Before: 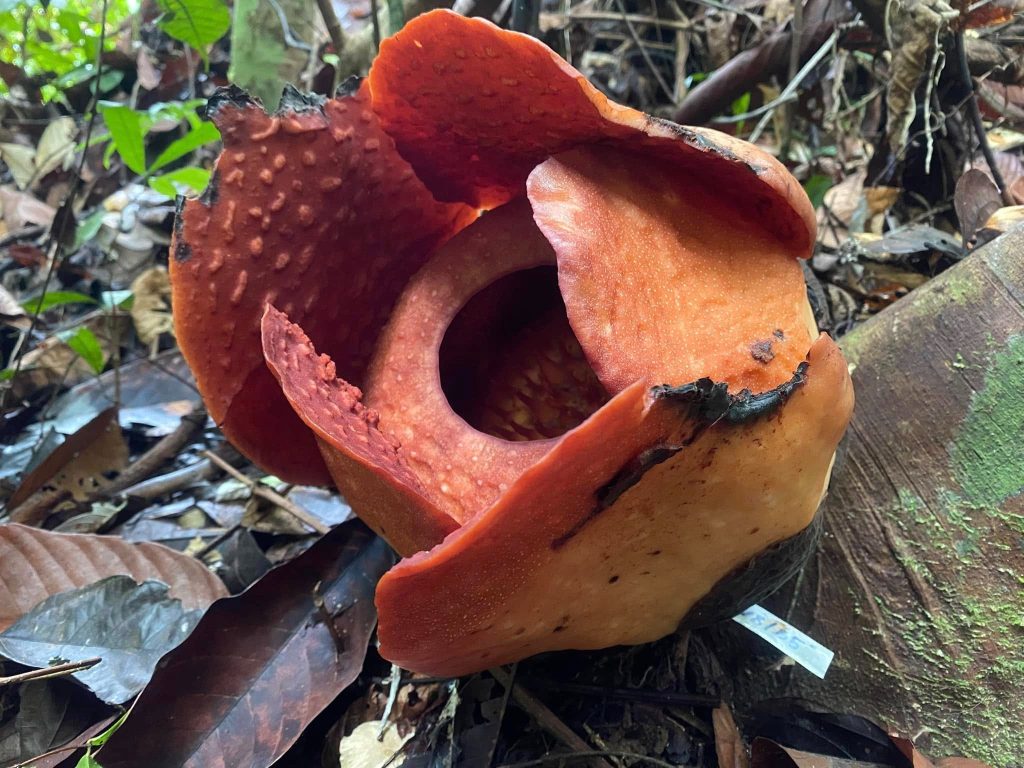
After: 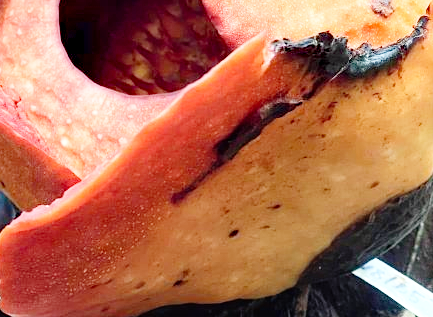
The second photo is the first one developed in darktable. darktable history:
base curve: curves: ch0 [(0, 0) (0.008, 0.007) (0.022, 0.029) (0.048, 0.089) (0.092, 0.197) (0.191, 0.399) (0.275, 0.534) (0.357, 0.65) (0.477, 0.78) (0.542, 0.833) (0.799, 0.973) (1, 1)], fusion 1, preserve colors none
crop: left 37.14%, top 45.123%, right 20.506%, bottom 13.512%
